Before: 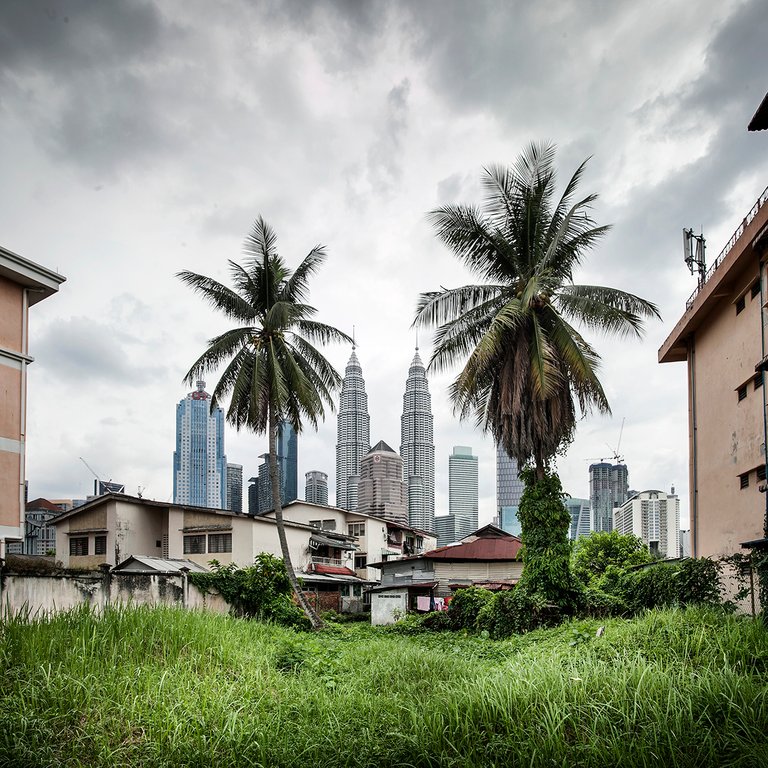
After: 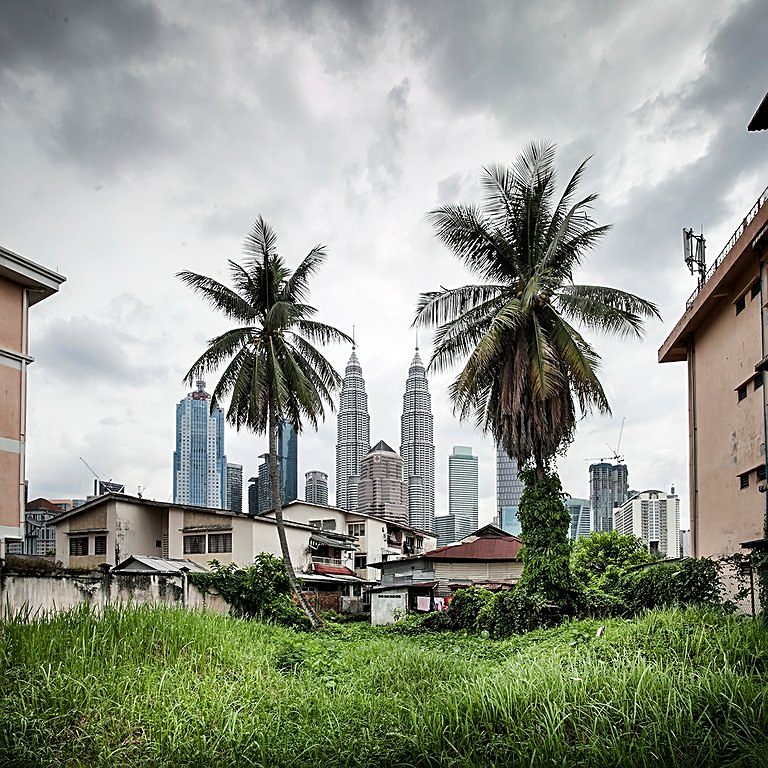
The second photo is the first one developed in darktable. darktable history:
sharpen: amount 0.593
